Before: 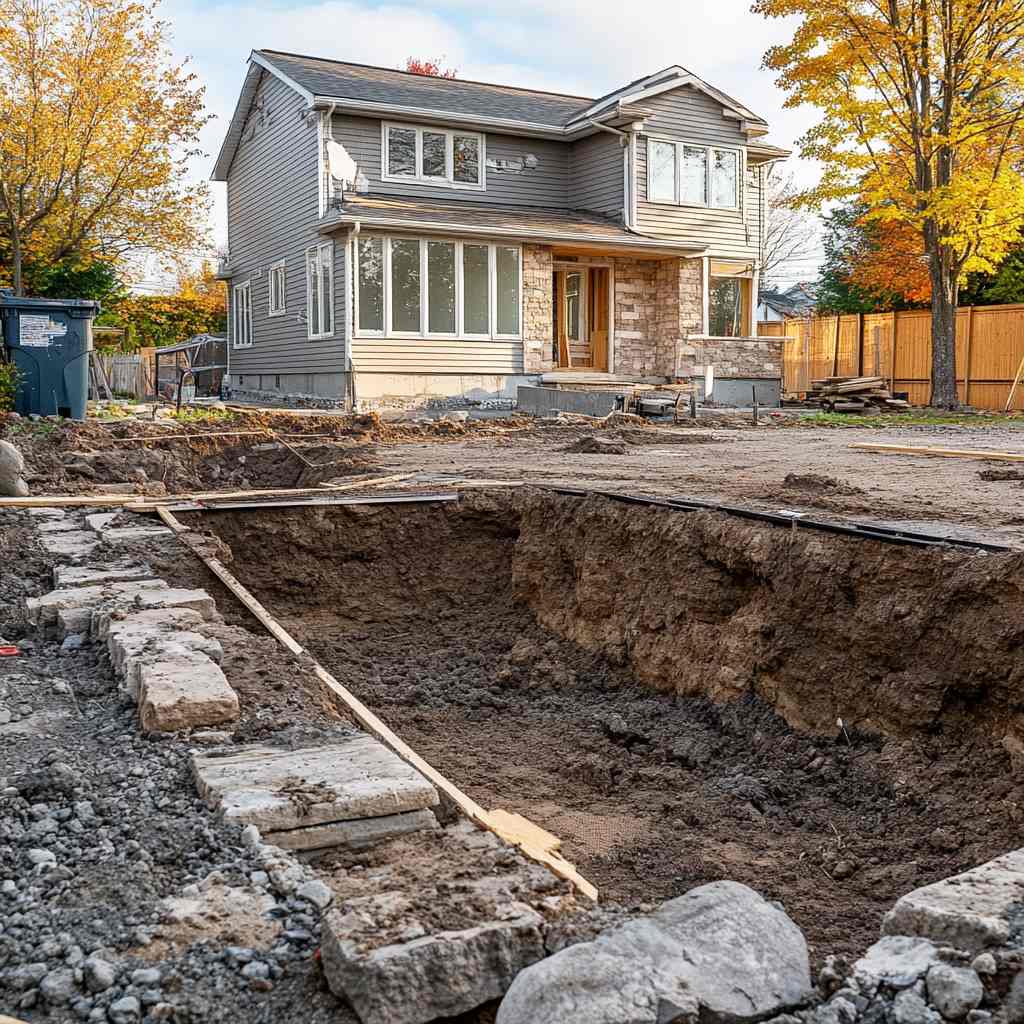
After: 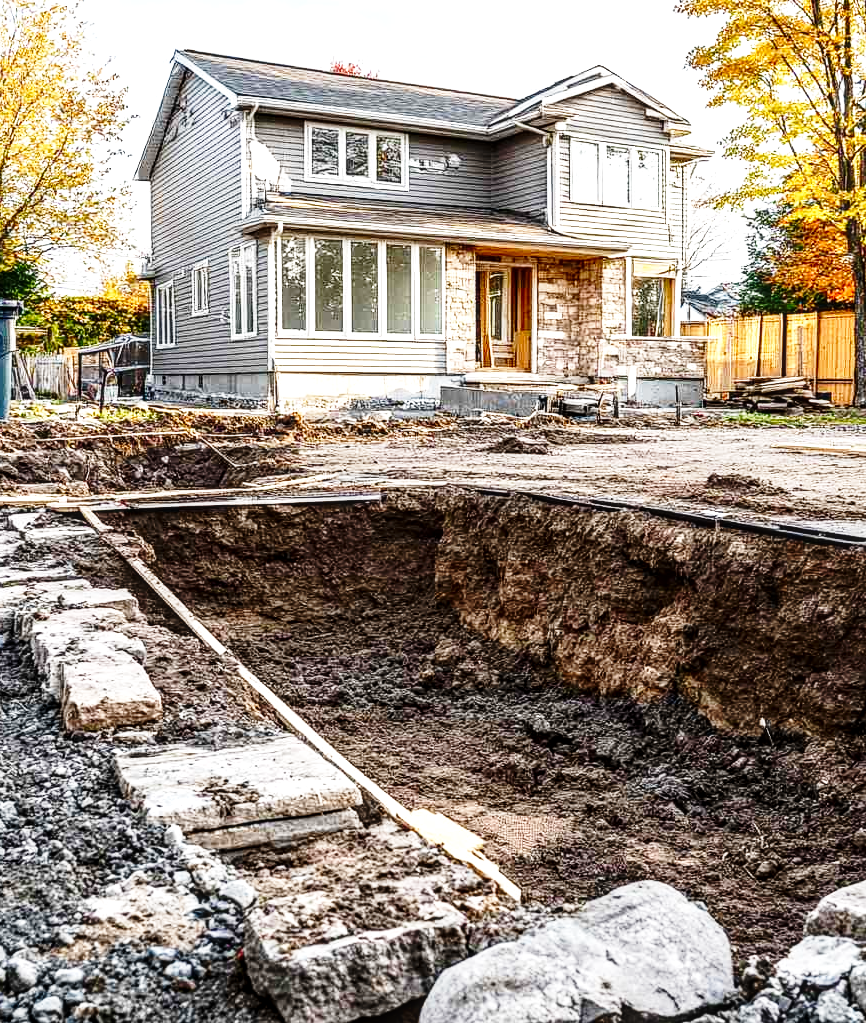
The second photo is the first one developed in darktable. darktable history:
base curve: curves: ch0 [(0, 0) (0.028, 0.03) (0.121, 0.232) (0.46, 0.748) (0.859, 0.968) (1, 1)], preserve colors none
crop: left 7.592%, right 7.815%
local contrast: detail 130%
tone equalizer: -8 EV -0.772 EV, -7 EV -0.71 EV, -6 EV -0.626 EV, -5 EV -0.421 EV, -3 EV 0.389 EV, -2 EV 0.6 EV, -1 EV 0.685 EV, +0 EV 0.766 EV, edges refinement/feathering 500, mask exposure compensation -1.57 EV, preserve details no
contrast brightness saturation: brightness -0.091
